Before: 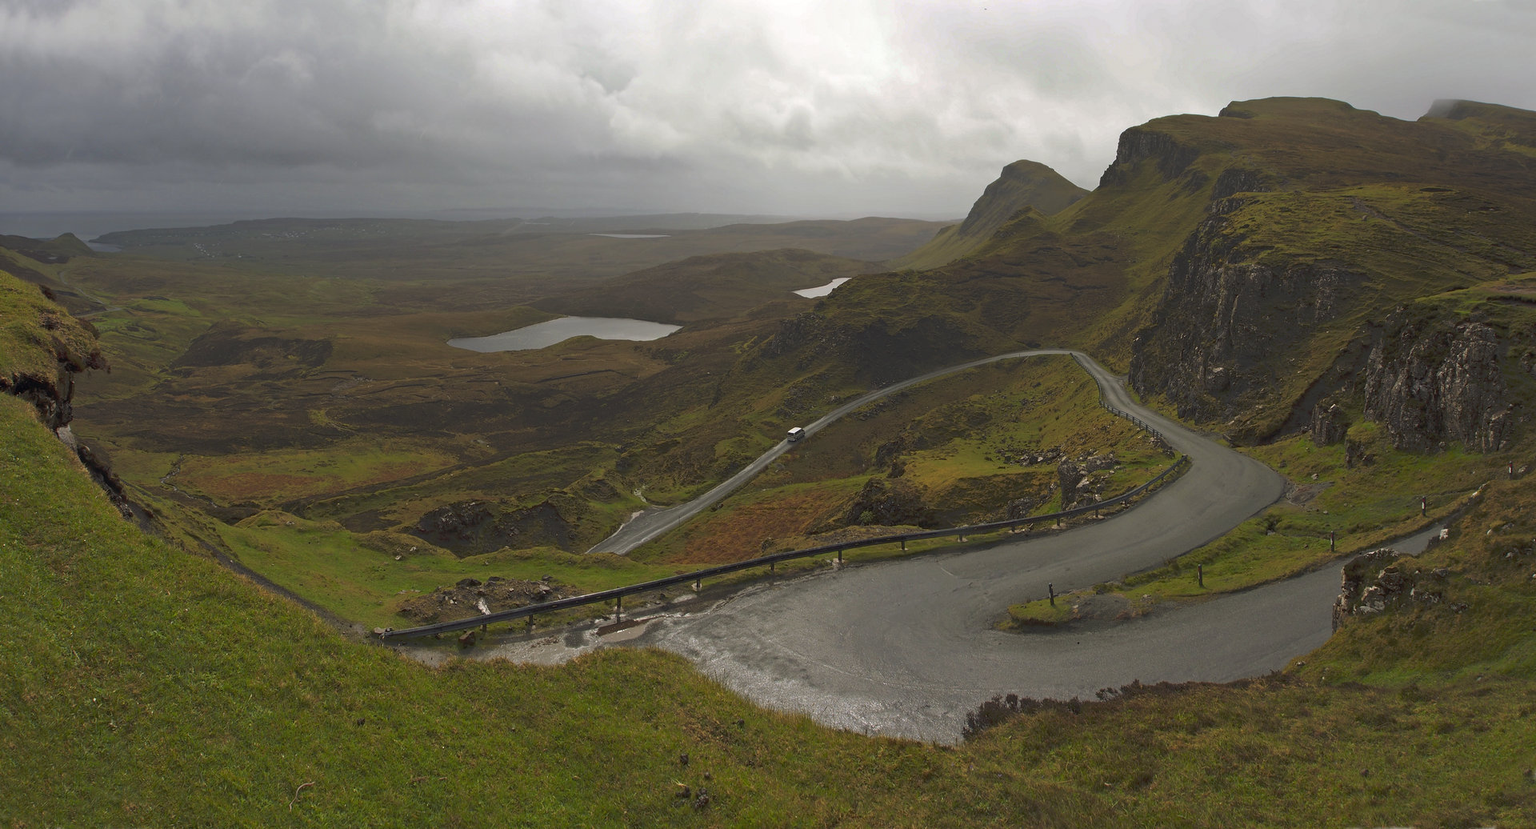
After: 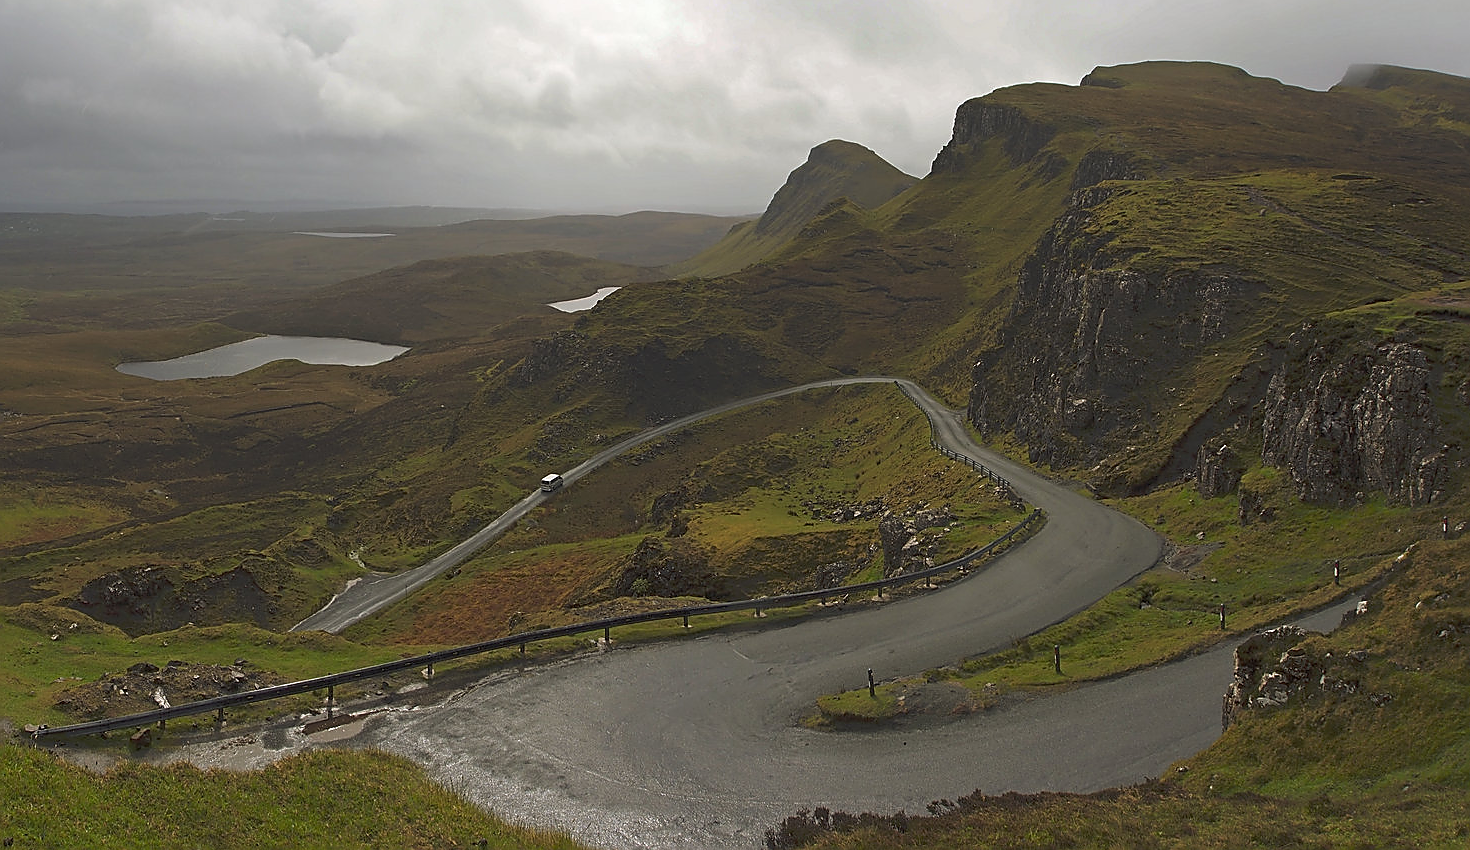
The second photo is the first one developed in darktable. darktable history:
sharpen: radius 1.4, amount 1.25, threshold 0.7
crop: left 23.095%, top 5.827%, bottom 11.854%
